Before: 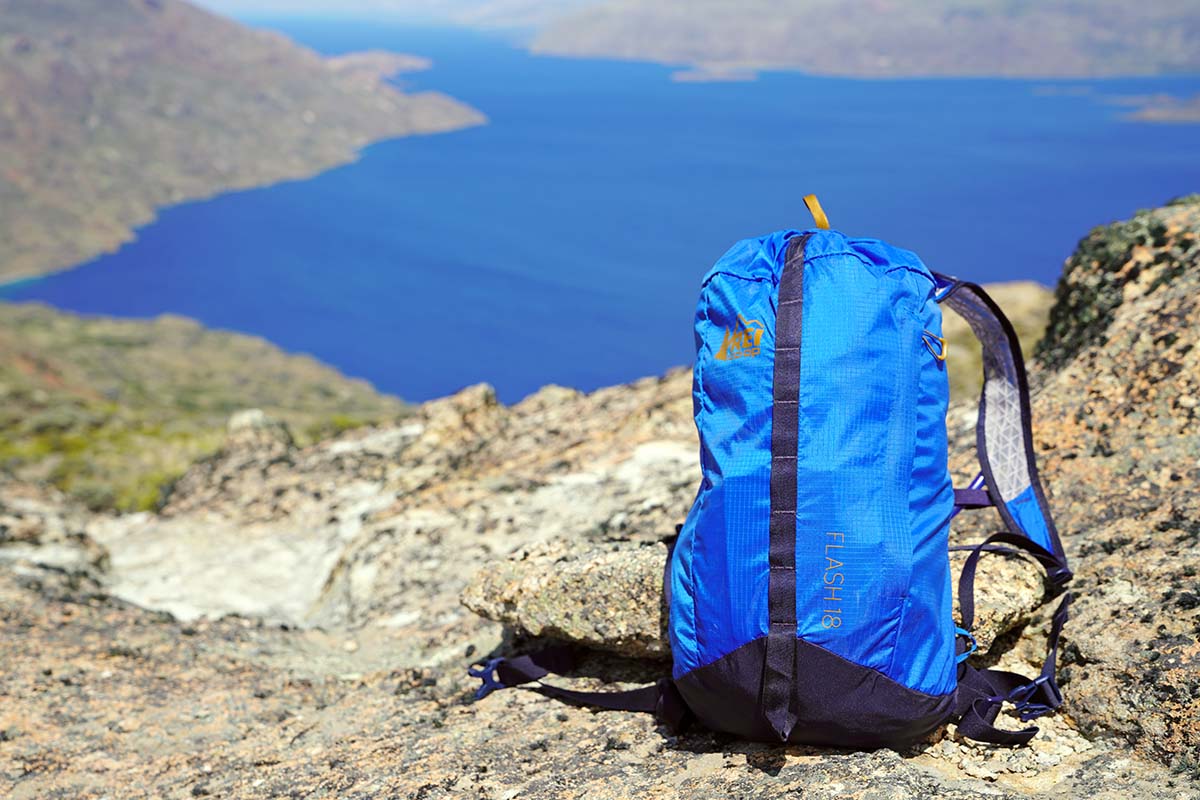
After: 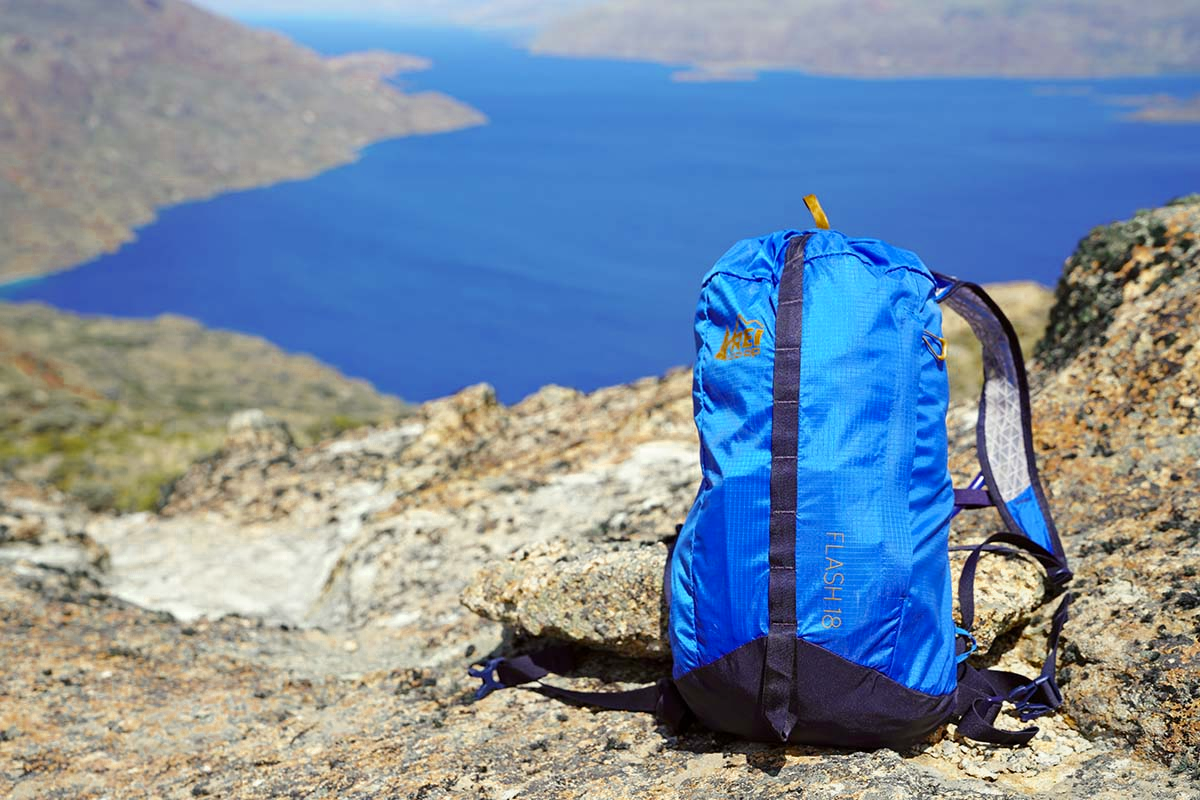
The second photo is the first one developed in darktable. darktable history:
color zones: curves: ch0 [(0.11, 0.396) (0.195, 0.36) (0.25, 0.5) (0.303, 0.412) (0.357, 0.544) (0.75, 0.5) (0.967, 0.328)]; ch1 [(0, 0.468) (0.112, 0.512) (0.202, 0.6) (0.25, 0.5) (0.307, 0.352) (0.357, 0.544) (0.75, 0.5) (0.963, 0.524)]
exposure: compensate exposure bias true, compensate highlight preservation false
